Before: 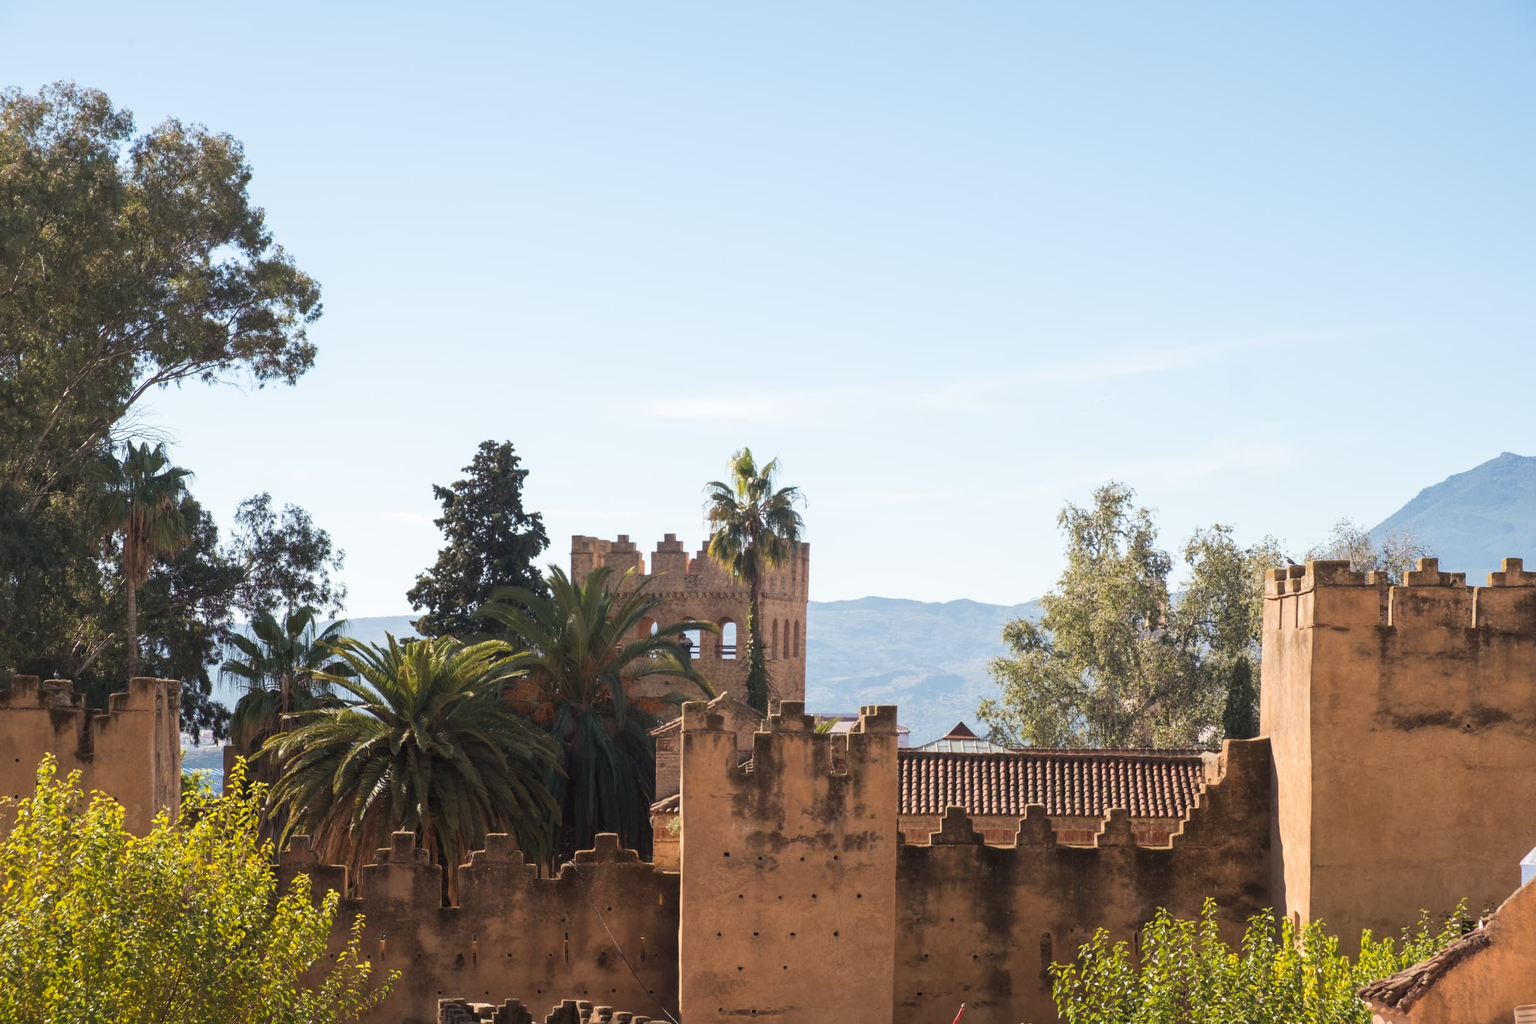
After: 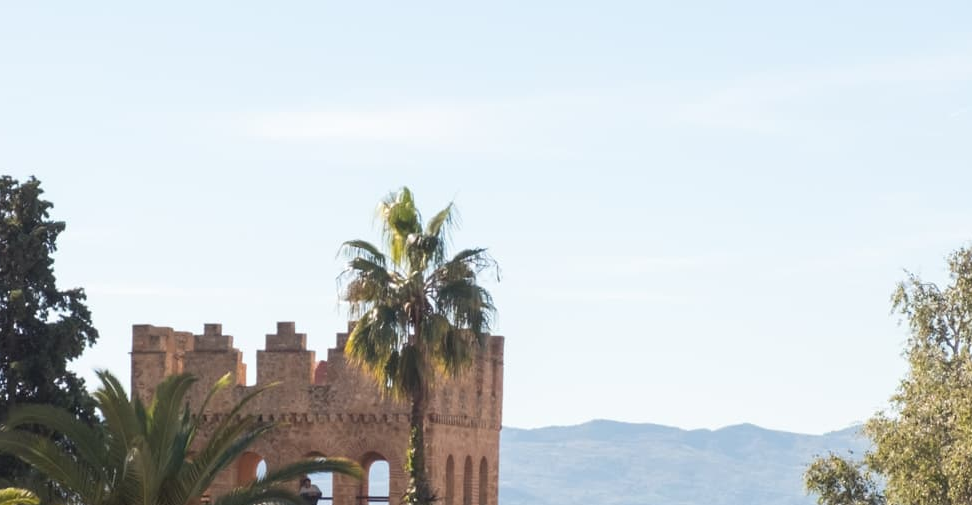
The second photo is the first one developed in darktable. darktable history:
crop: left 31.723%, top 32.032%, right 27.757%, bottom 36.384%
